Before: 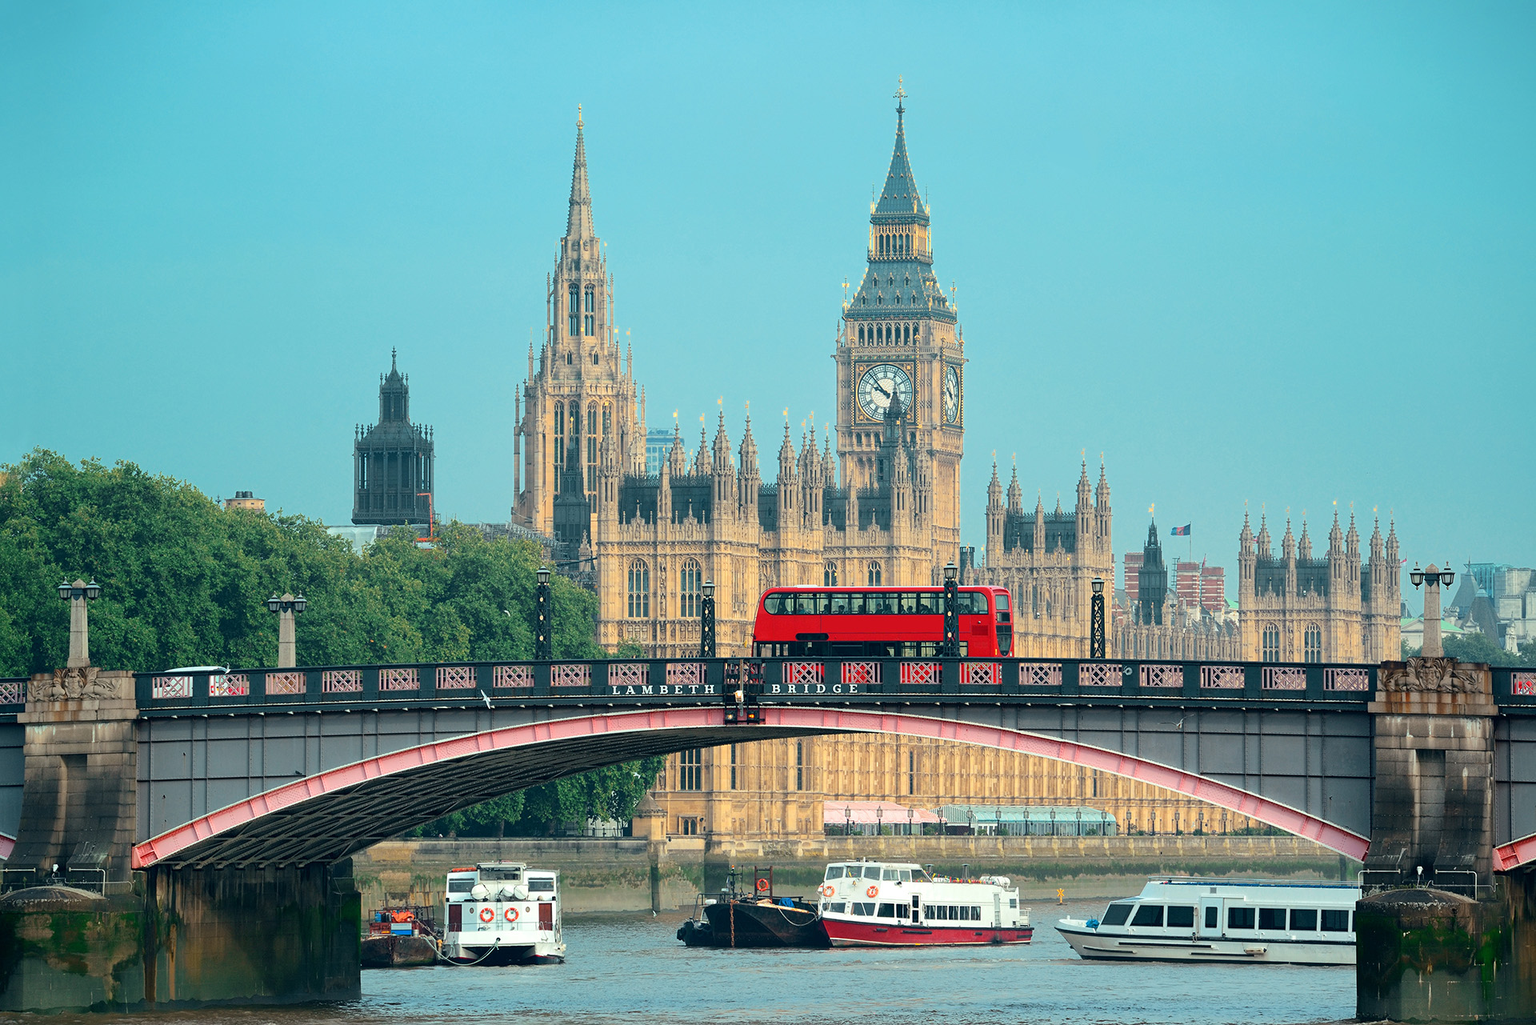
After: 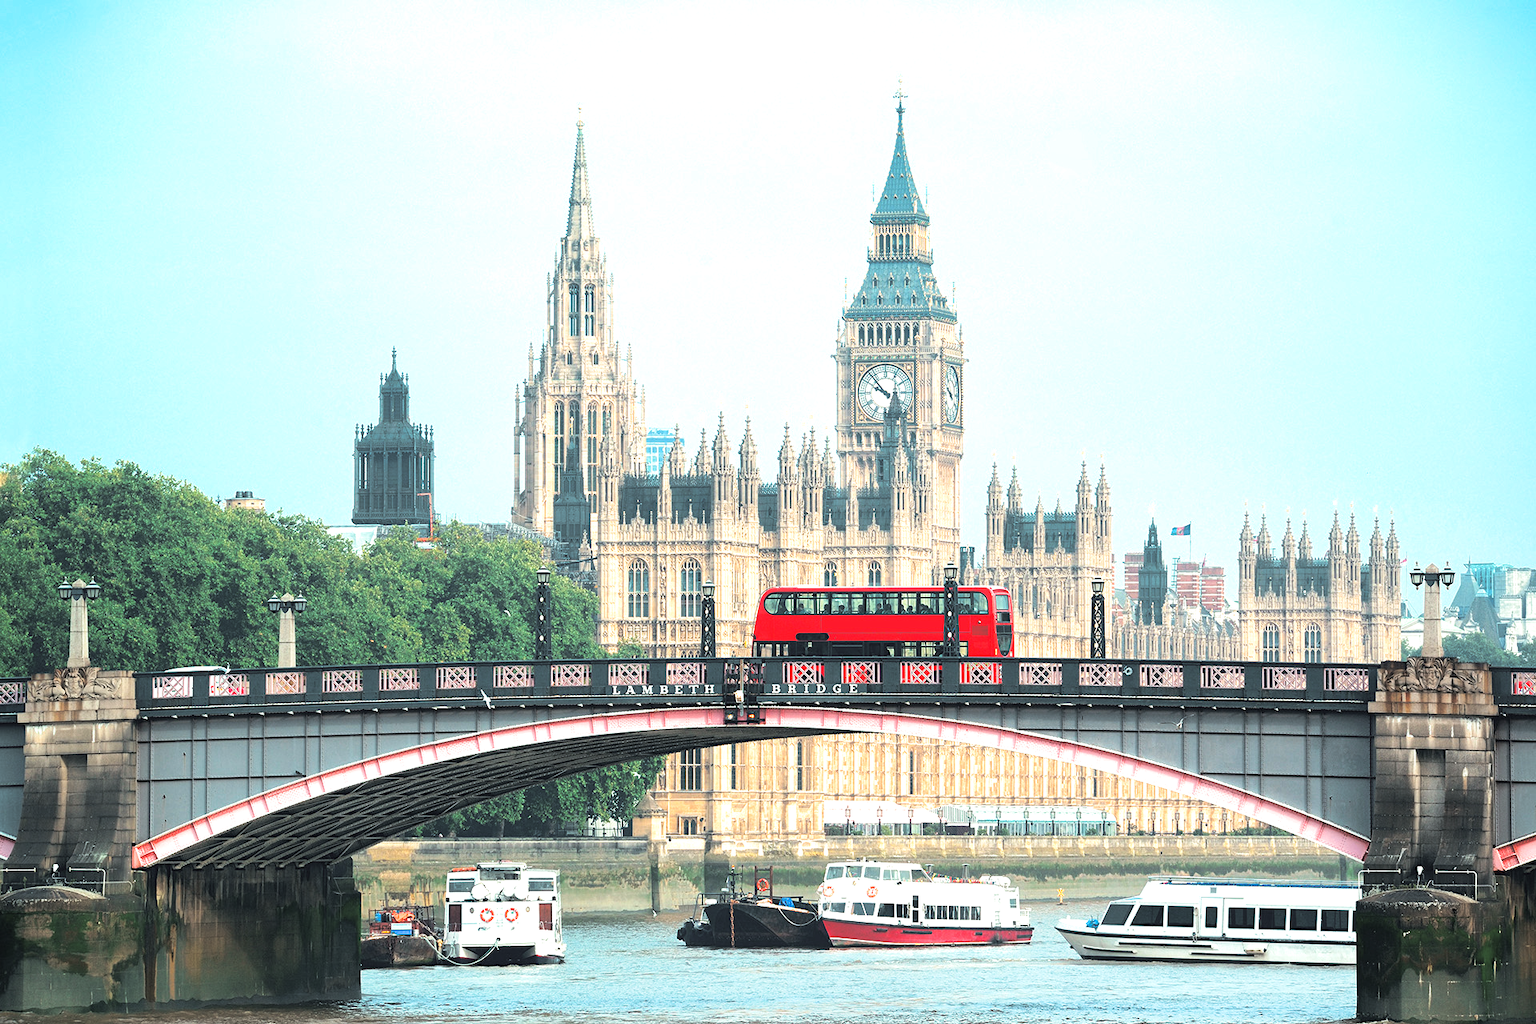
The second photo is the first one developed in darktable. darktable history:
exposure: black level correction 0, exposure 1 EV, compensate exposure bias true, compensate highlight preservation false
split-toning: shadows › hue 36°, shadows › saturation 0.05, highlights › hue 10.8°, highlights › saturation 0.15, compress 40%
